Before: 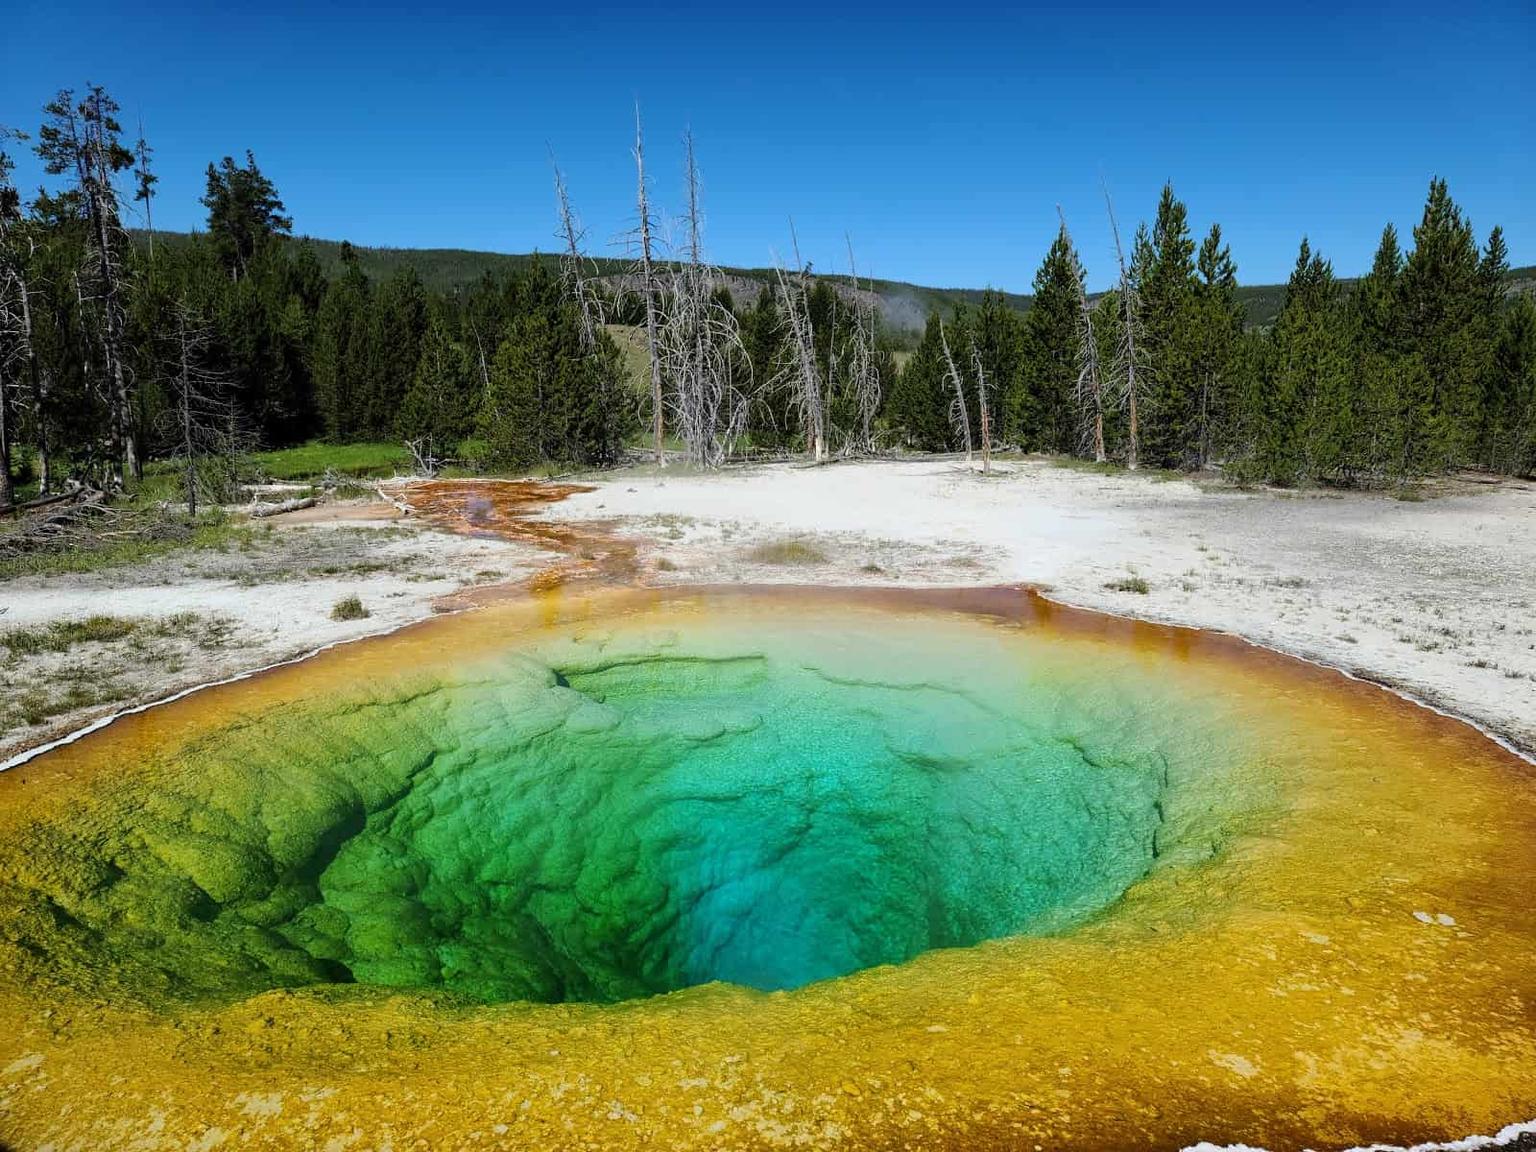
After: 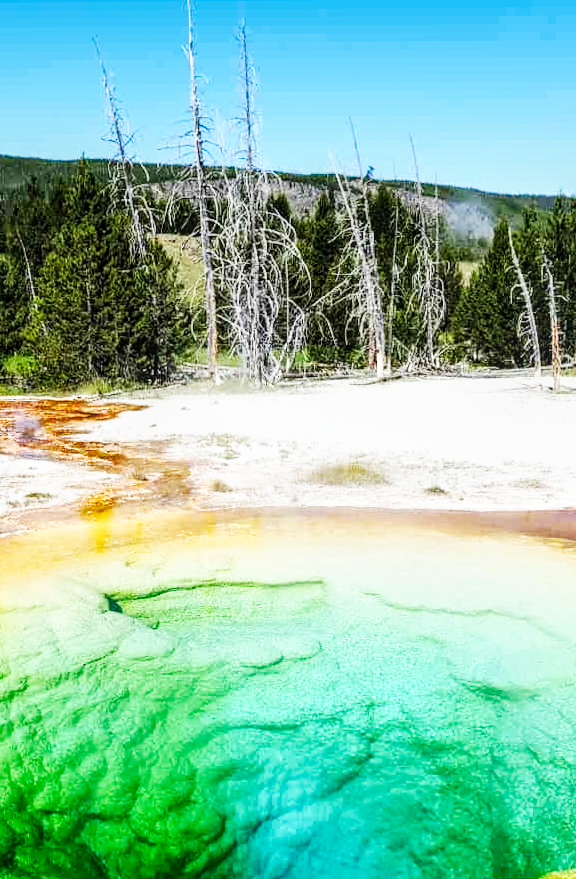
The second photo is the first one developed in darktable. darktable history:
rotate and perspective: lens shift (vertical) 0.048, lens shift (horizontal) -0.024, automatic cropping off
base curve: curves: ch0 [(0, 0) (0.007, 0.004) (0.027, 0.03) (0.046, 0.07) (0.207, 0.54) (0.442, 0.872) (0.673, 0.972) (1, 1)], preserve colors none
local contrast: on, module defaults
crop and rotate: left 29.476%, top 10.214%, right 35.32%, bottom 17.333%
